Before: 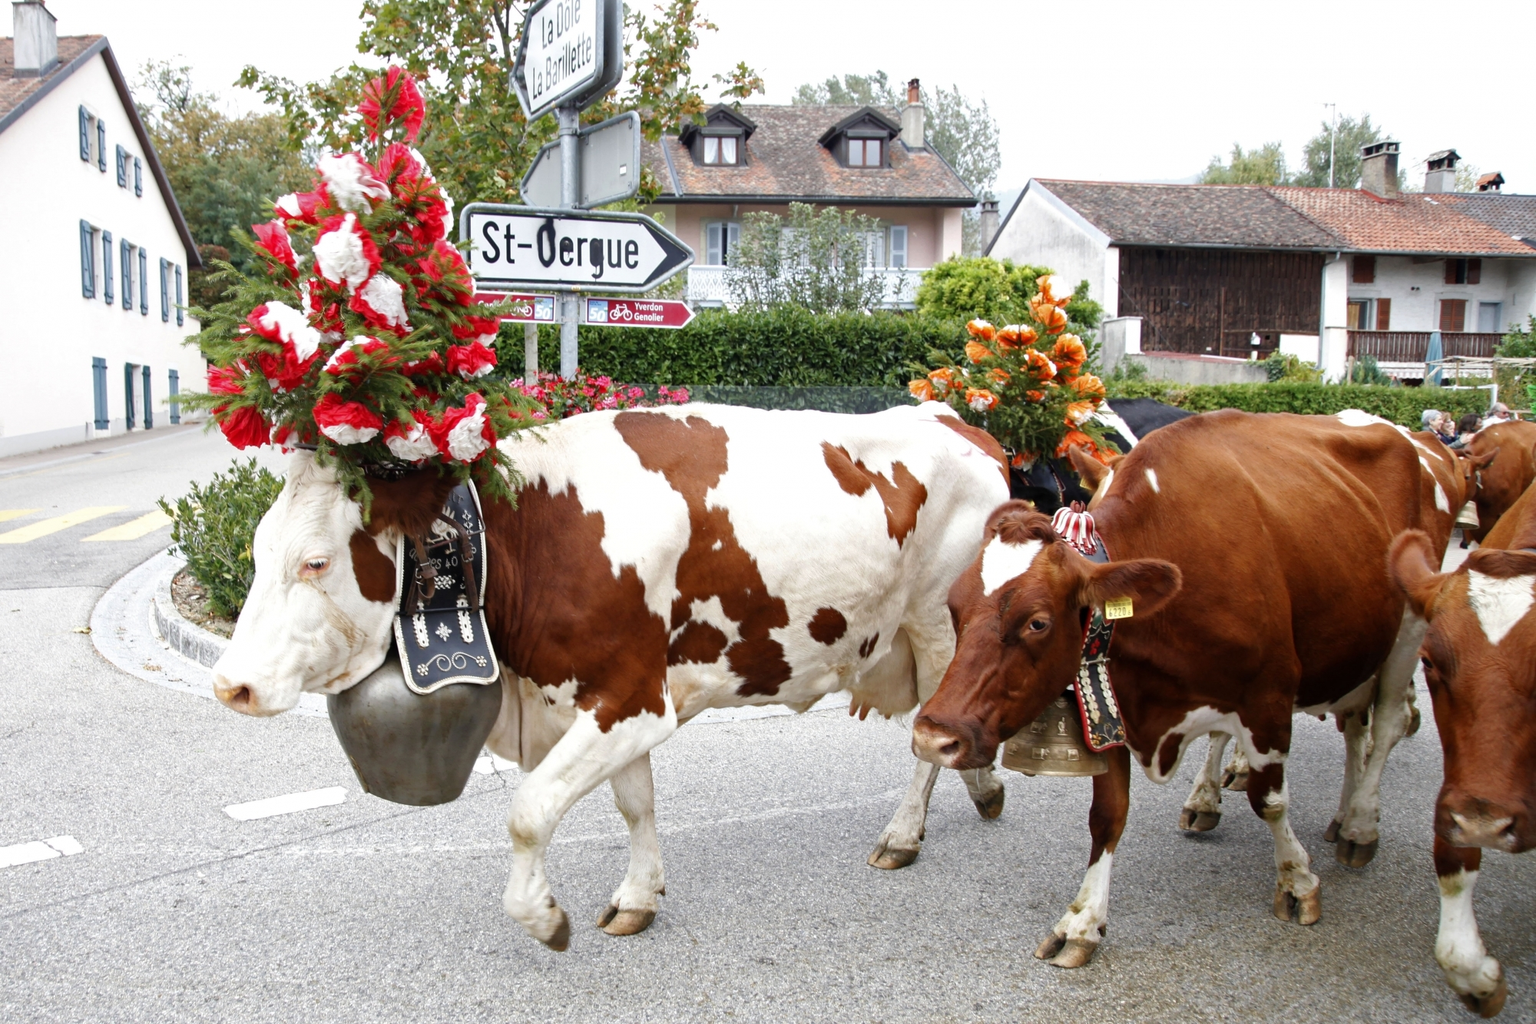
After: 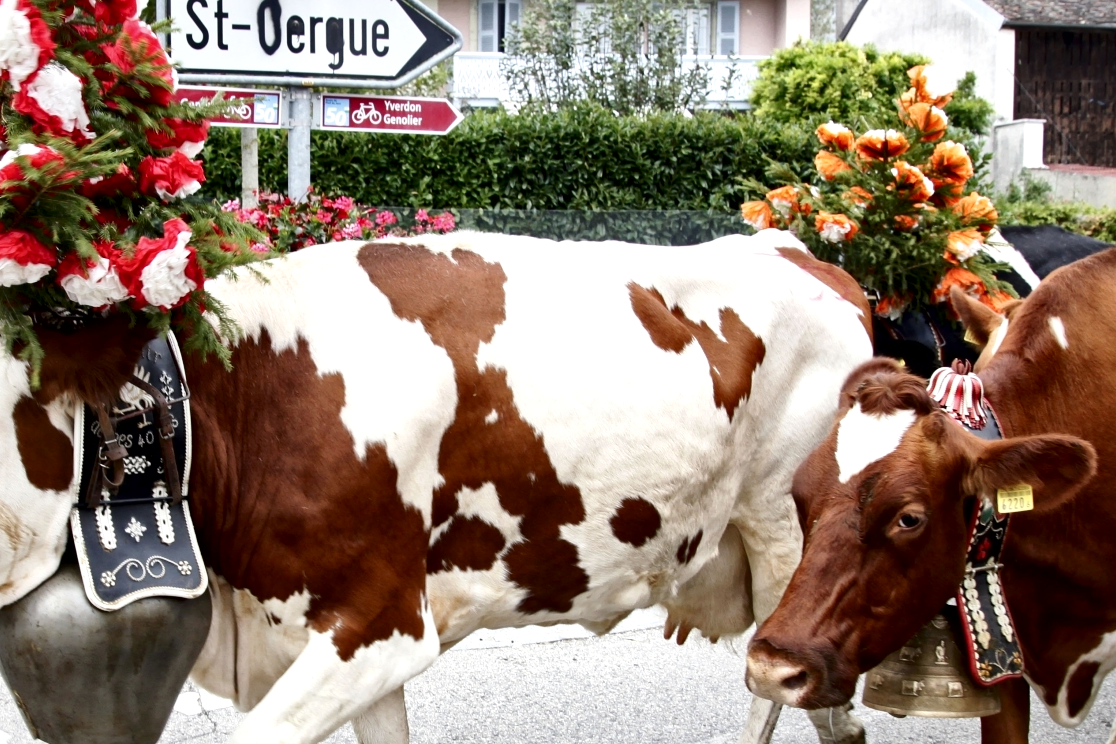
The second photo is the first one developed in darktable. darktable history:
local contrast: mode bilateral grid, contrast 20, coarseness 50, detail 171%, midtone range 0.2
crop and rotate: left 22.13%, top 22.054%, right 22.026%, bottom 22.102%
contrast brightness saturation: contrast 0.22
